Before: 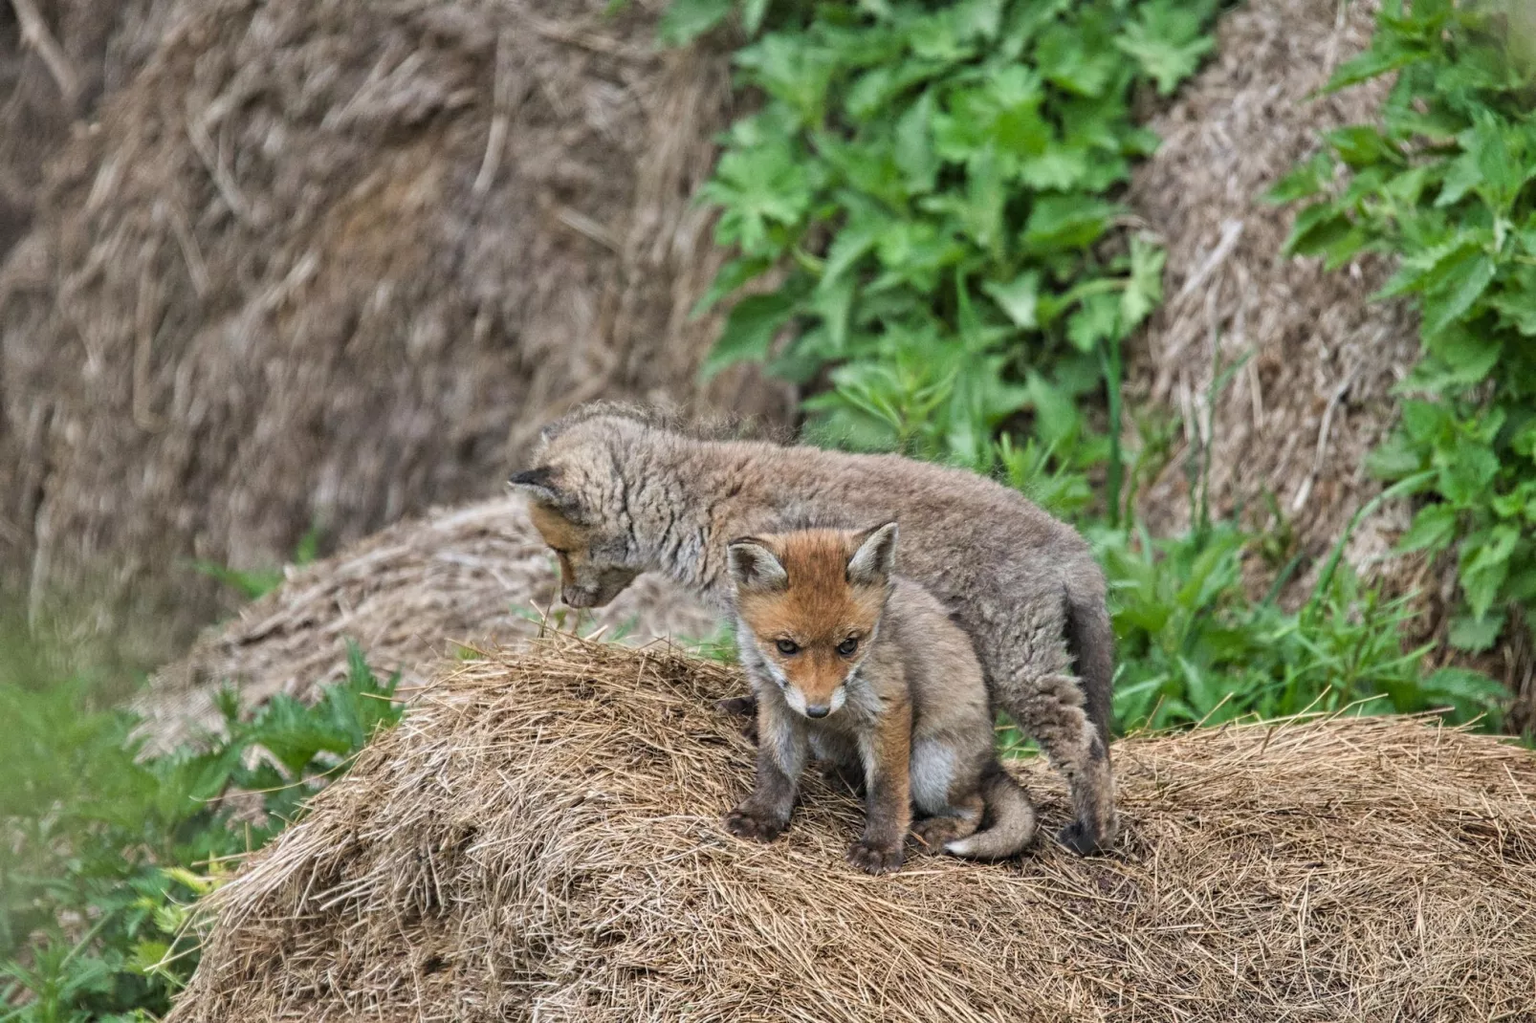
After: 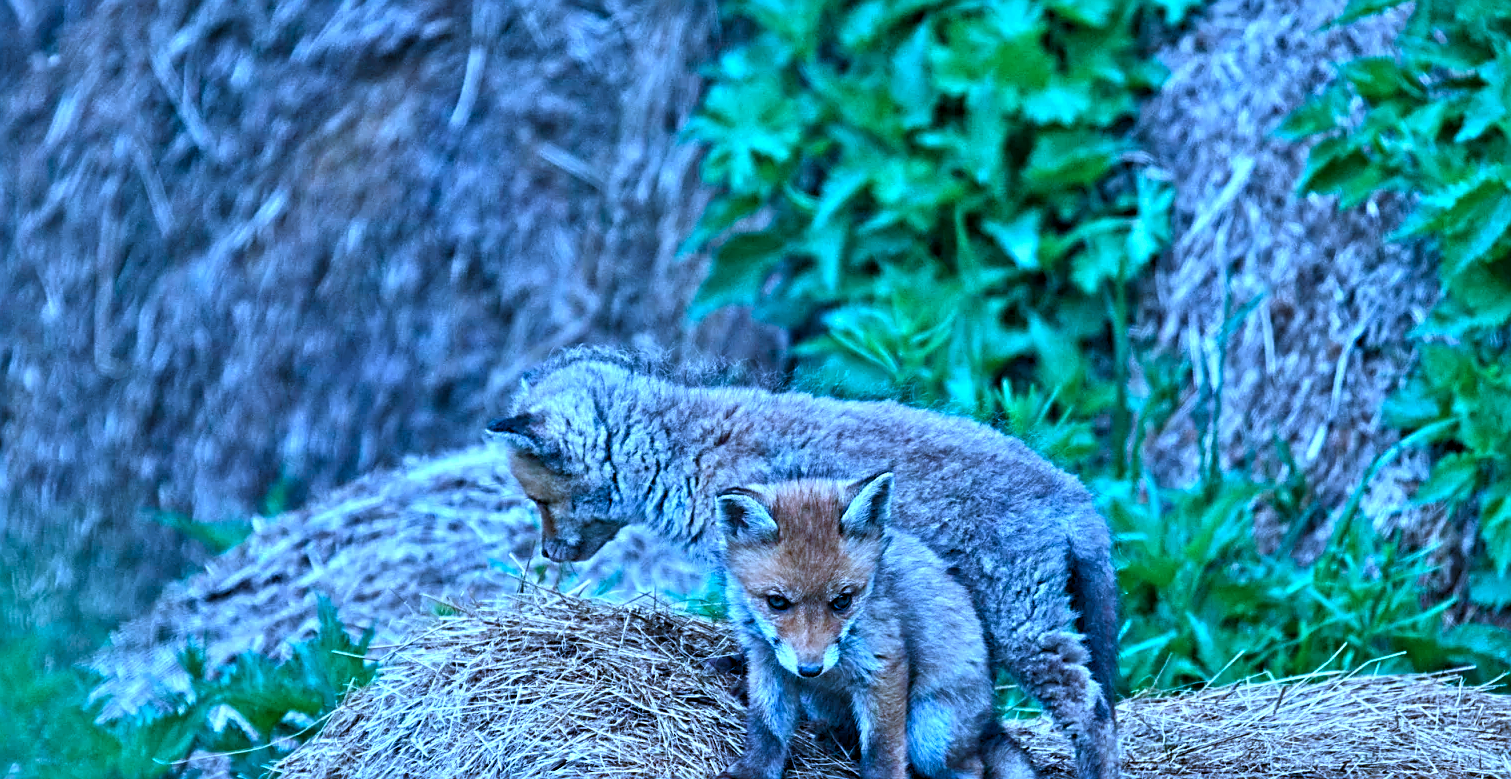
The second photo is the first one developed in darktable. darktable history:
crop: left 2.817%, top 6.968%, right 3.091%, bottom 20.216%
color calibration: illuminant as shot in camera, x 0.462, y 0.417, temperature 2670.97 K, saturation algorithm version 1 (2020)
contrast equalizer: y [[0.5, 0.5, 0.544, 0.569, 0.5, 0.5], [0.5 ×6], [0.5 ×6], [0 ×6], [0 ×6]]
sharpen: on, module defaults
color balance rgb: perceptual saturation grading › global saturation 25.802%, perceptual saturation grading › highlights -27.627%, perceptual saturation grading › shadows 33.931%, perceptual brilliance grading › highlights 10.432%, perceptual brilliance grading › shadows -11.391%, global vibrance 14.749%
